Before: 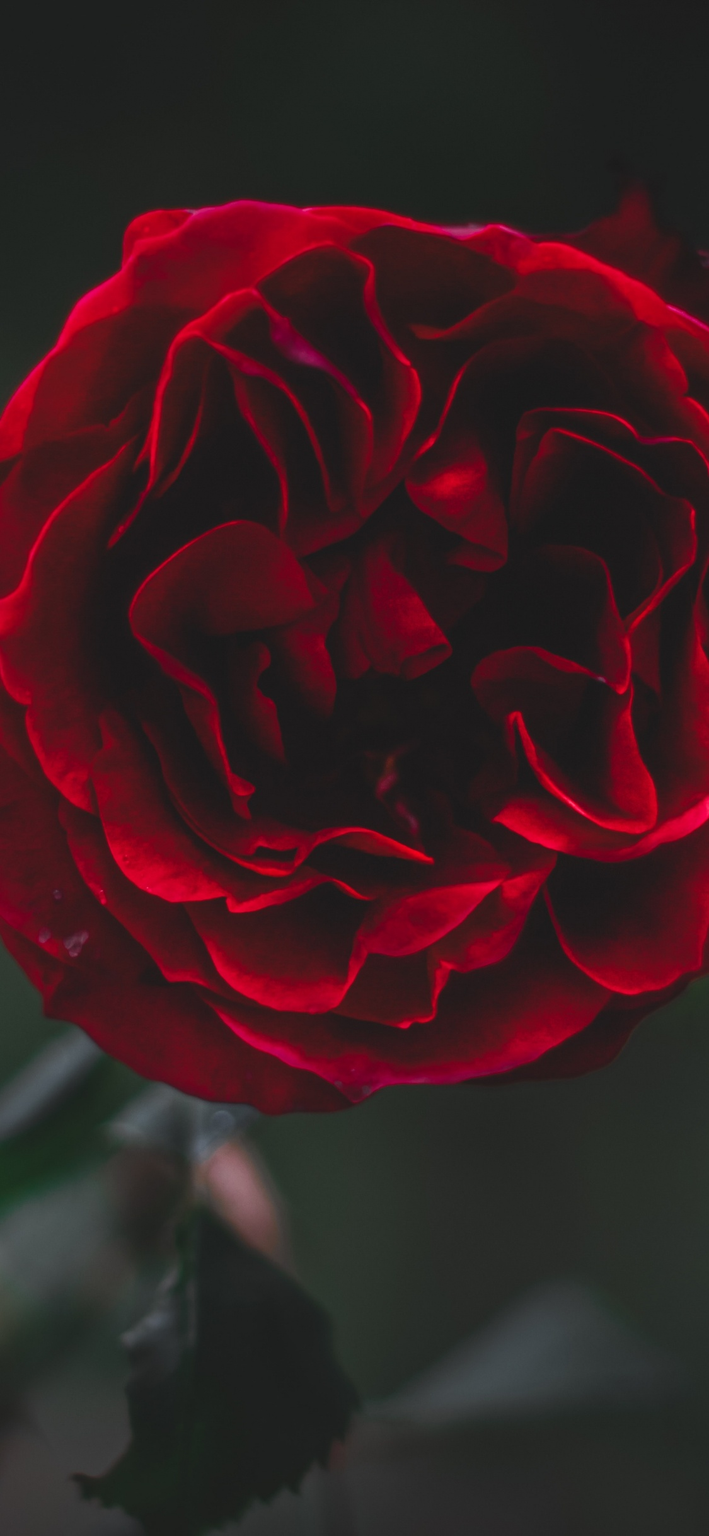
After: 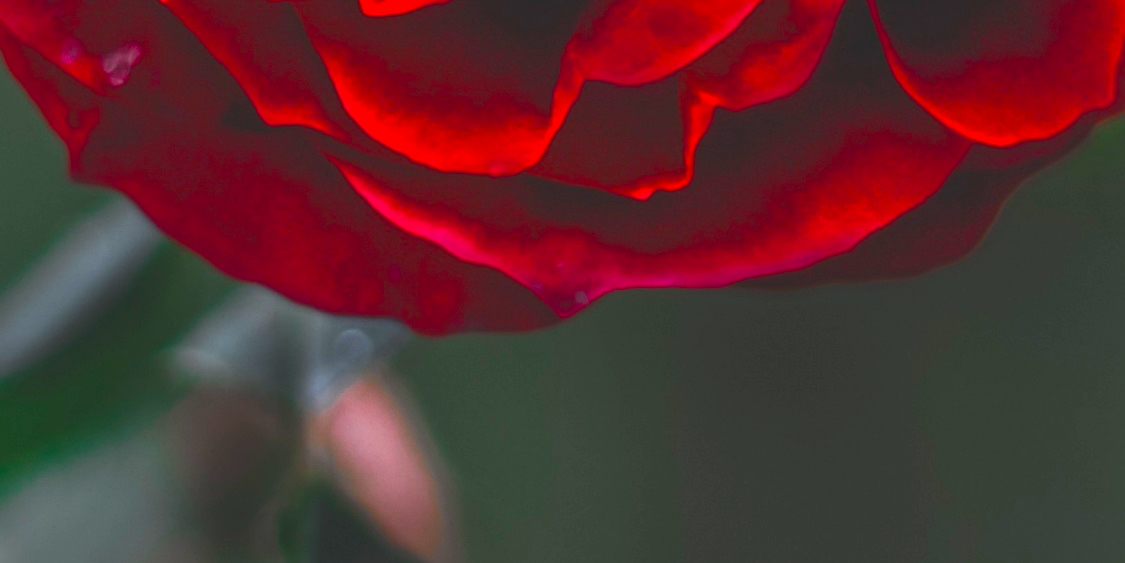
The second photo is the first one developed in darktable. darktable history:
color balance rgb: linear chroma grading › global chroma 8.786%, perceptual saturation grading › global saturation 30.273%, perceptual brilliance grading › global brilliance 29.519%, contrast -9.791%
crop and rotate: top 58.786%, bottom 18.097%
